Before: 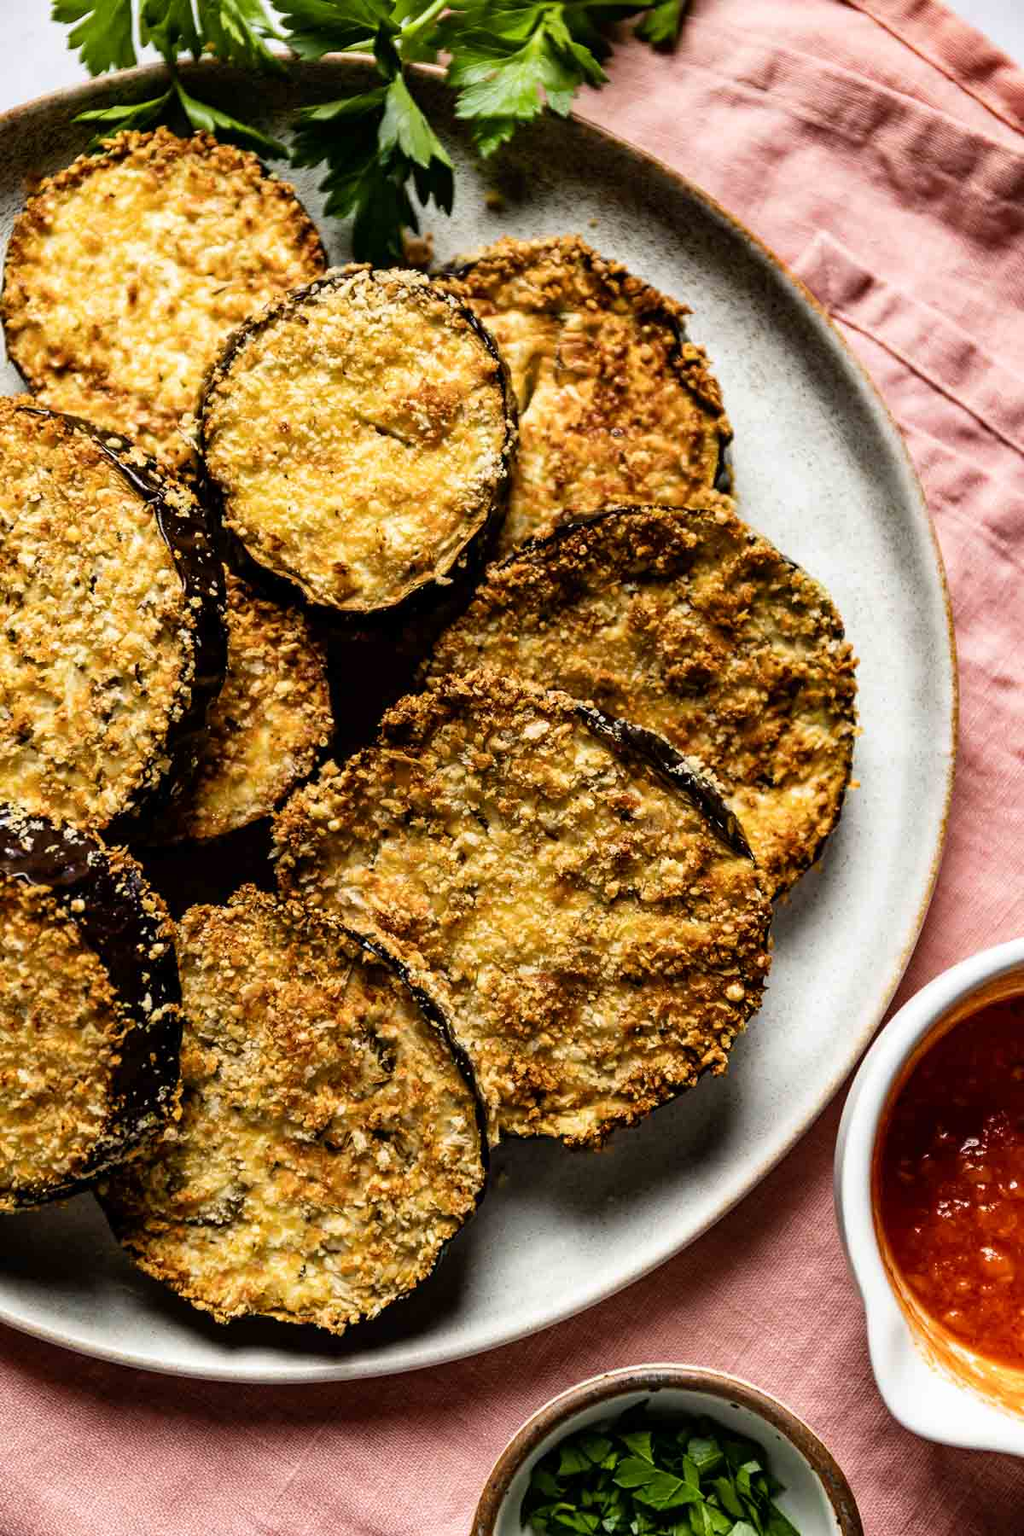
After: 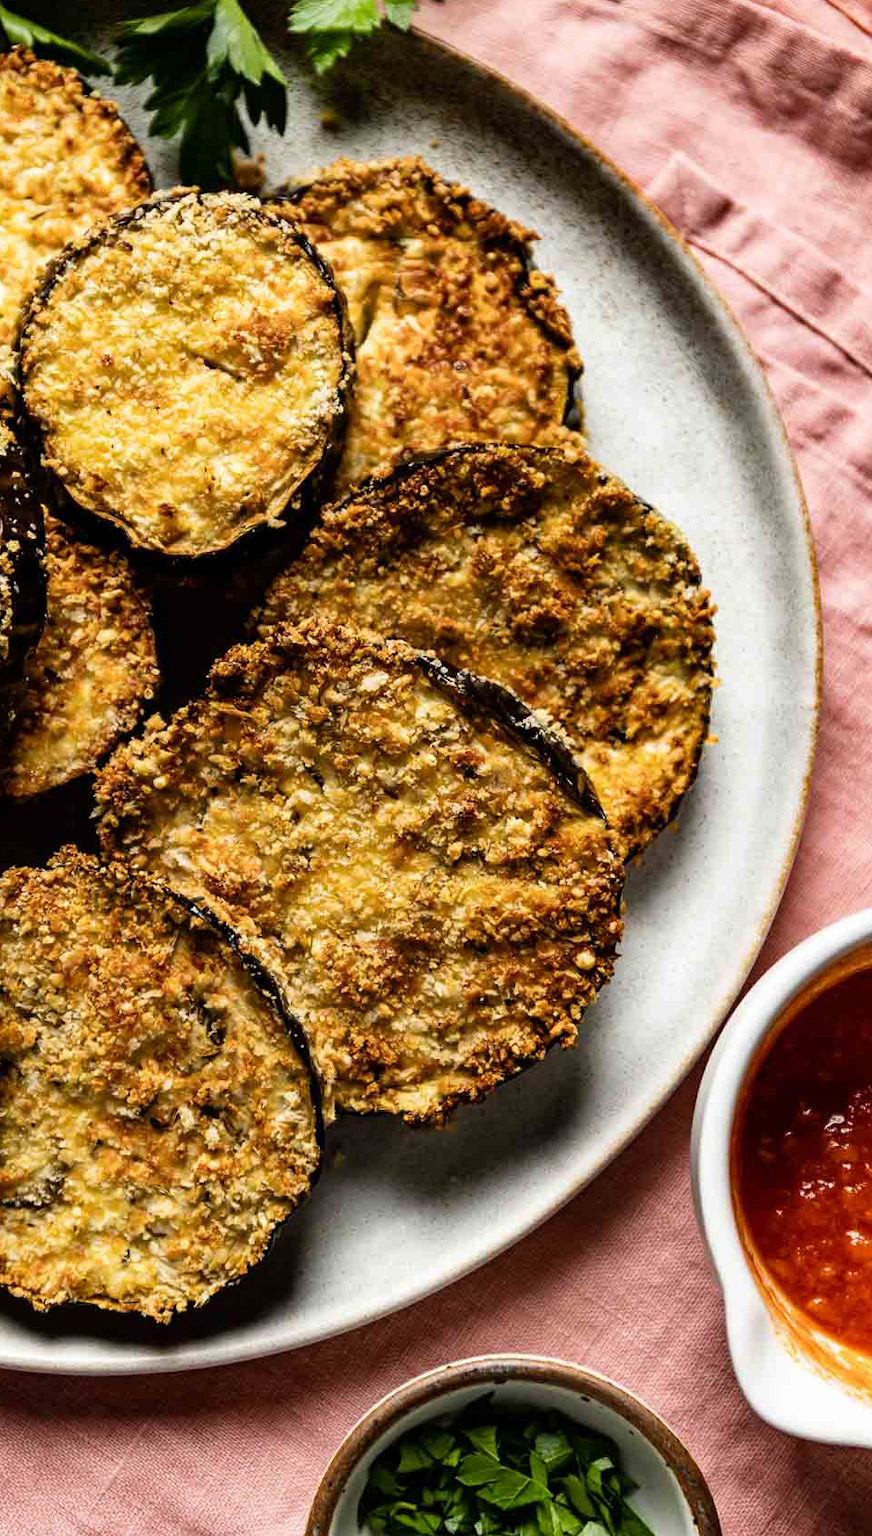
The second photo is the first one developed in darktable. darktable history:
crop and rotate: left 17.968%, top 5.776%, right 1.724%
